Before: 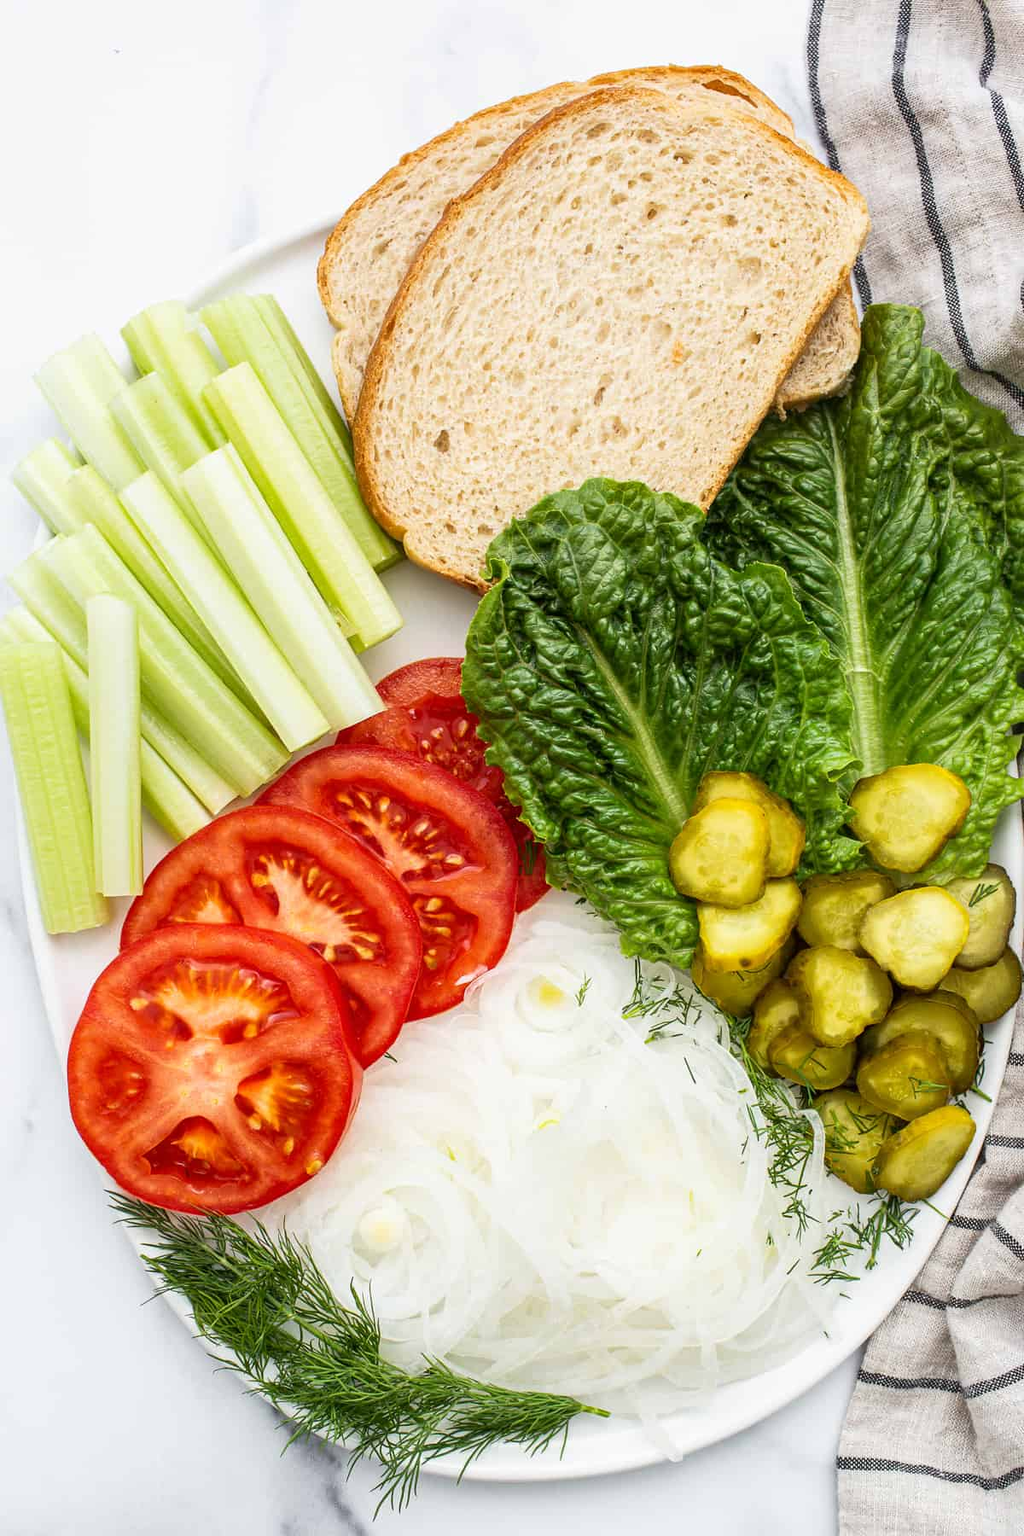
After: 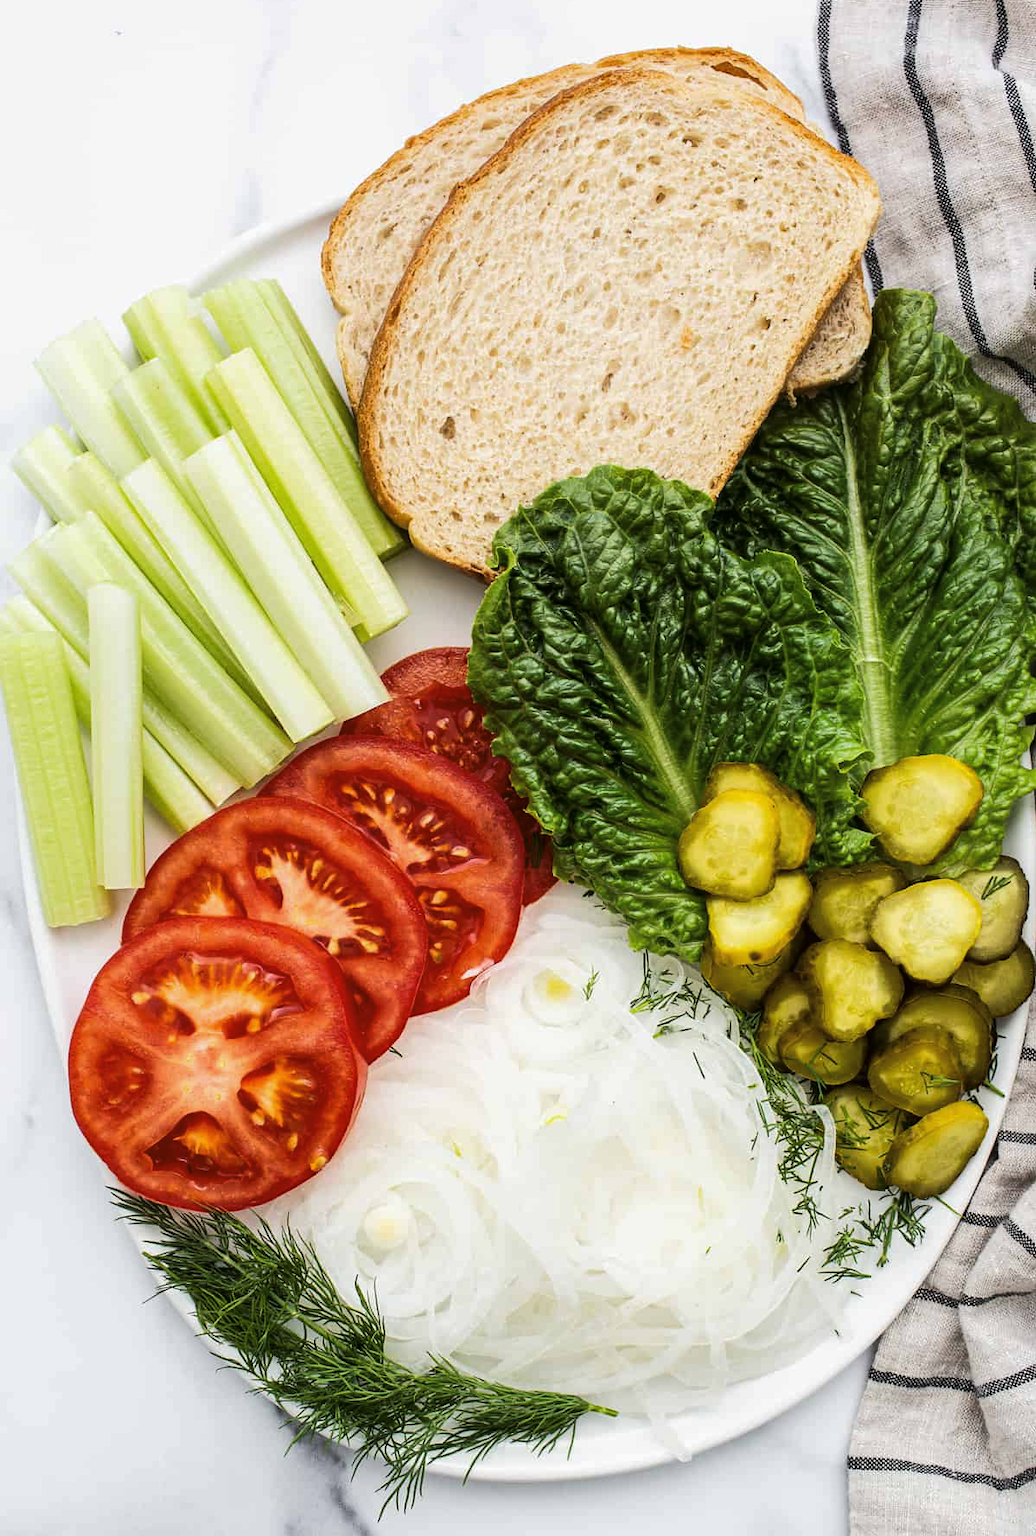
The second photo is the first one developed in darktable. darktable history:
tone curve: curves: ch0 [(0, 0) (0.003, 0.008) (0.011, 0.011) (0.025, 0.014) (0.044, 0.021) (0.069, 0.029) (0.1, 0.042) (0.136, 0.06) (0.177, 0.09) (0.224, 0.126) (0.277, 0.177) (0.335, 0.243) (0.399, 0.31) (0.468, 0.388) (0.543, 0.484) (0.623, 0.585) (0.709, 0.683) (0.801, 0.775) (0.898, 0.873) (1, 1)], color space Lab, linked channels, preserve colors none
crop: top 1.253%, right 0.078%
